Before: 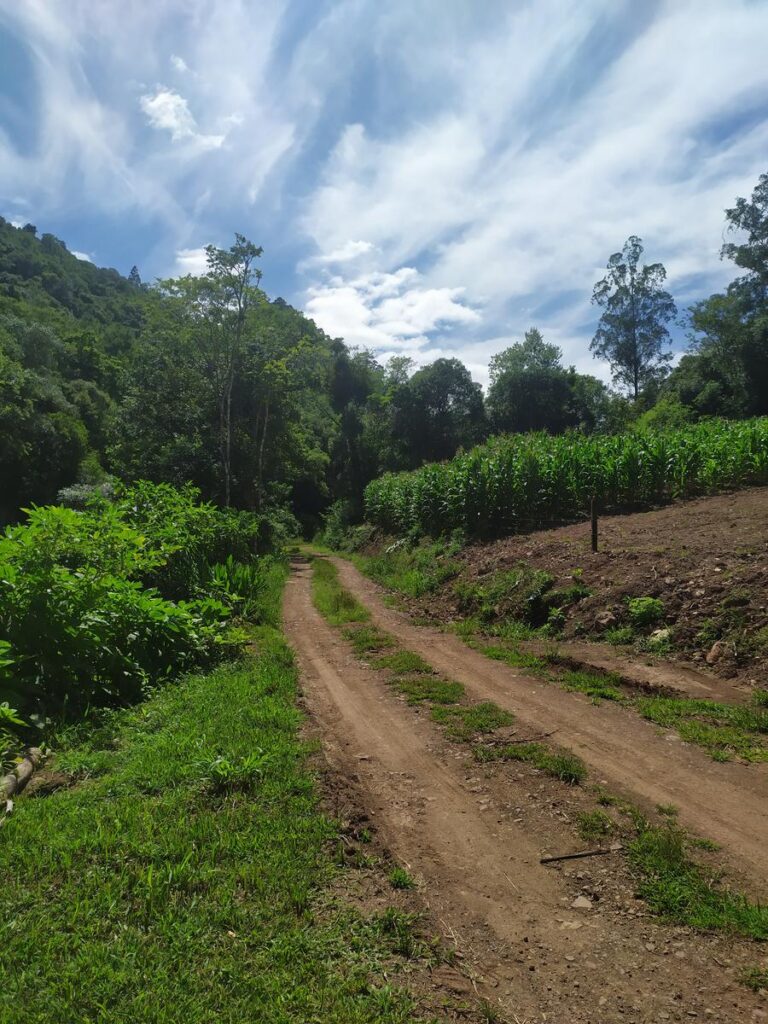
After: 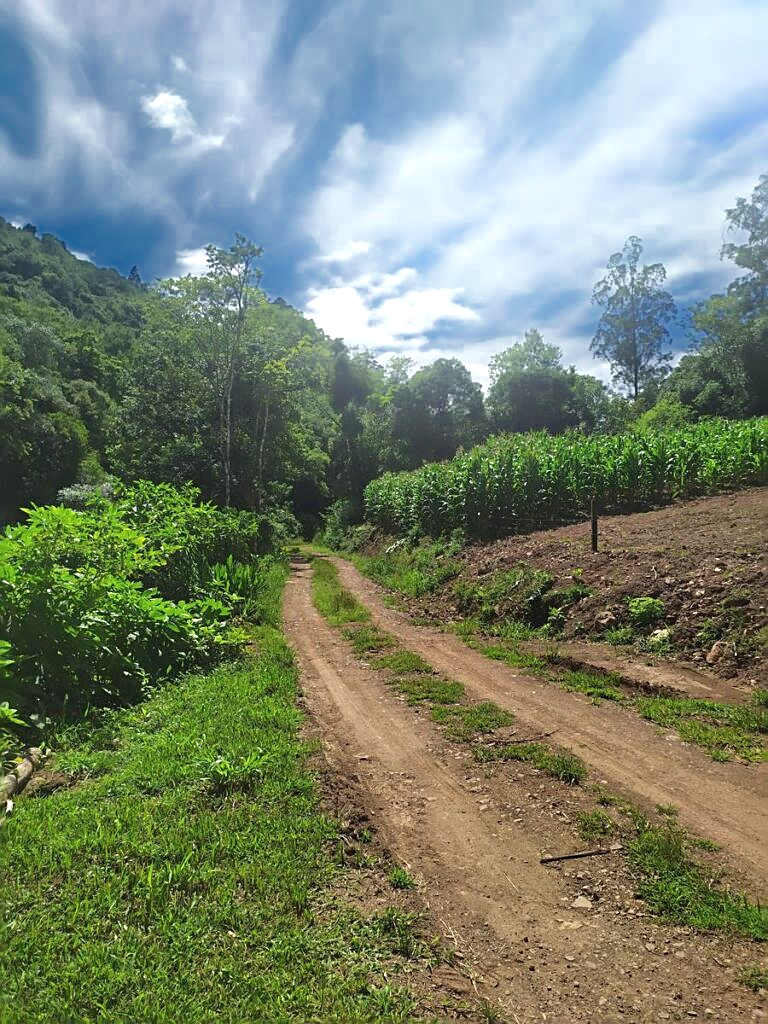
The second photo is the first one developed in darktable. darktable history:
bloom: on, module defaults
exposure: black level correction 0, exposure 0.7 EV, compensate exposure bias true, compensate highlight preservation false
color zones: curves: ch0 [(0, 0.497) (0.143, 0.5) (0.286, 0.5) (0.429, 0.483) (0.571, 0.116) (0.714, -0.006) (0.857, 0.28) (1, 0.497)]
sharpen: on, module defaults
